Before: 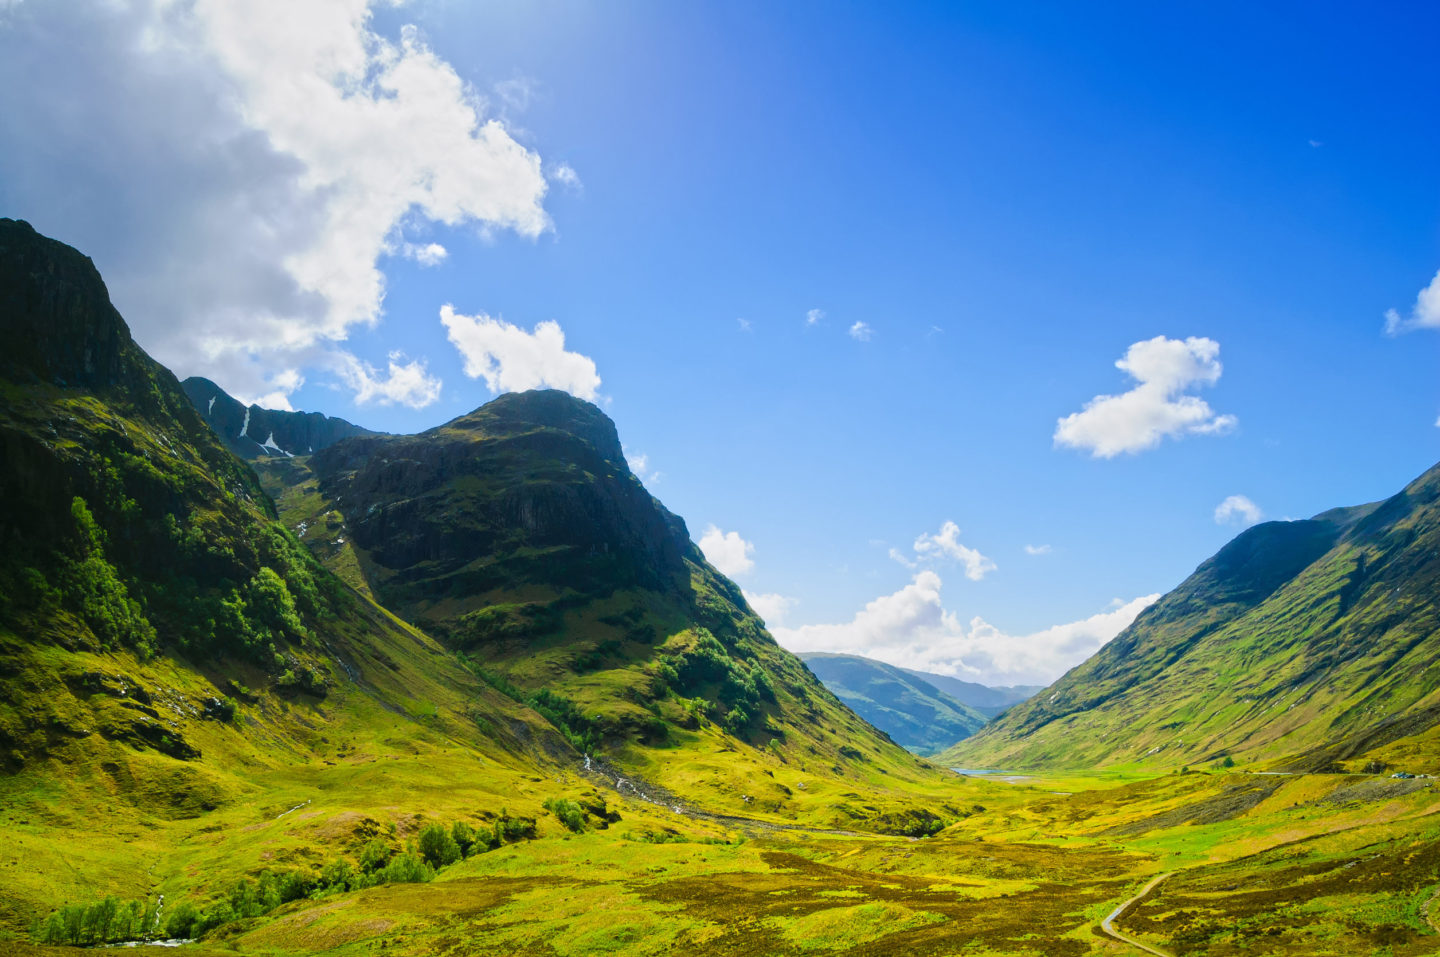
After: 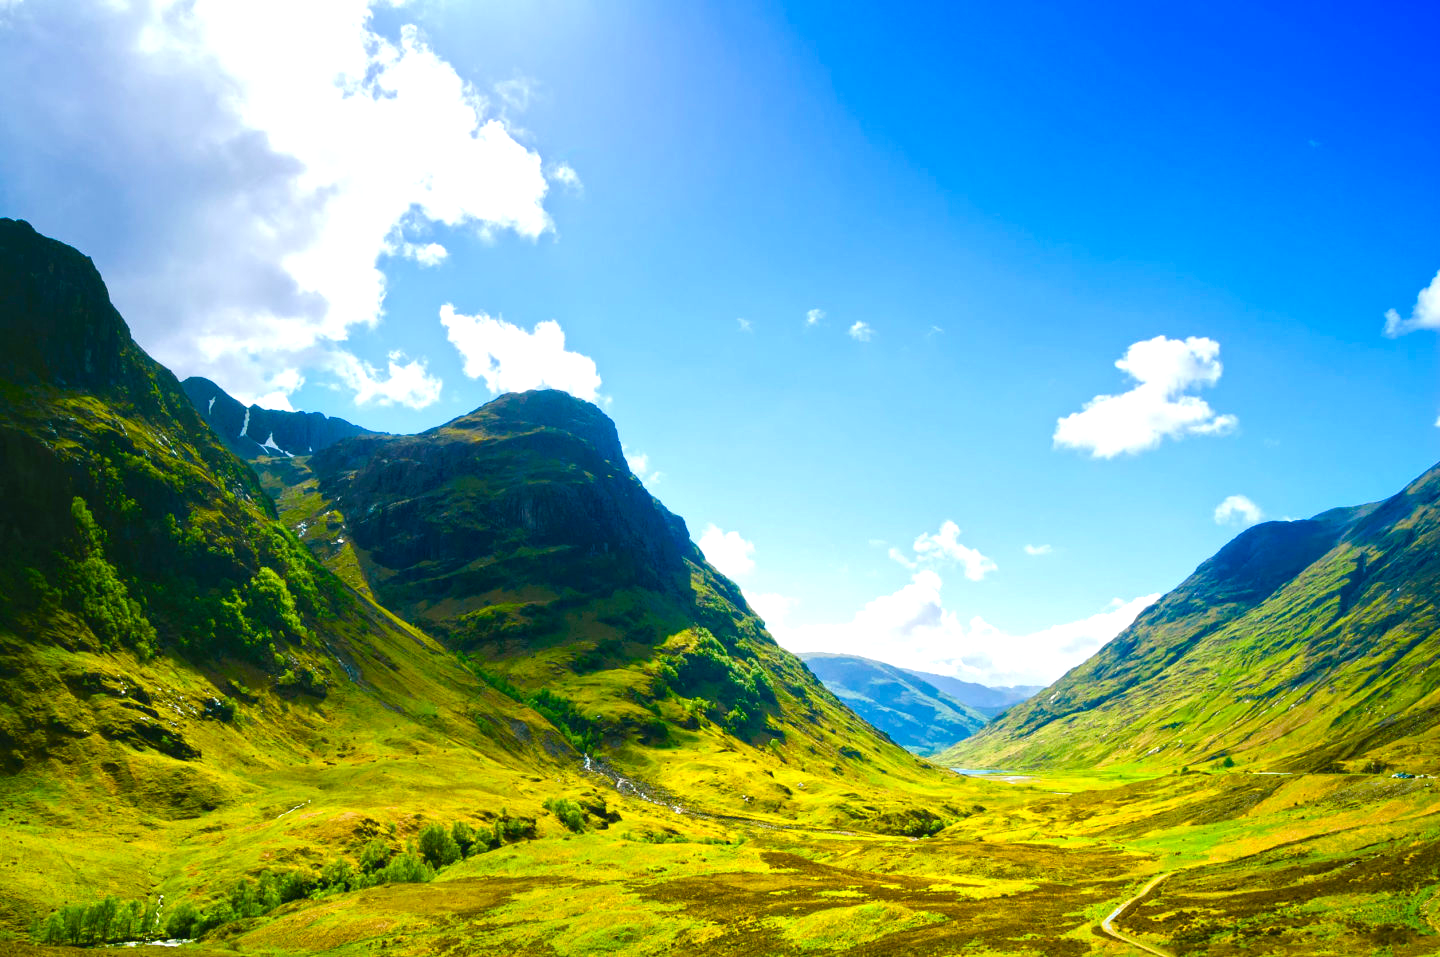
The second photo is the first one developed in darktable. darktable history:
color balance rgb: linear chroma grading › shadows -2.2%, linear chroma grading › highlights -15%, linear chroma grading › global chroma -10%, linear chroma grading › mid-tones -10%, perceptual saturation grading › global saturation 45%, perceptual saturation grading › highlights -50%, perceptual saturation grading › shadows 30%, perceptual brilliance grading › global brilliance 18%, global vibrance 45%
shadows and highlights: shadows 62.66, white point adjustment 0.37, highlights -34.44, compress 83.82%
